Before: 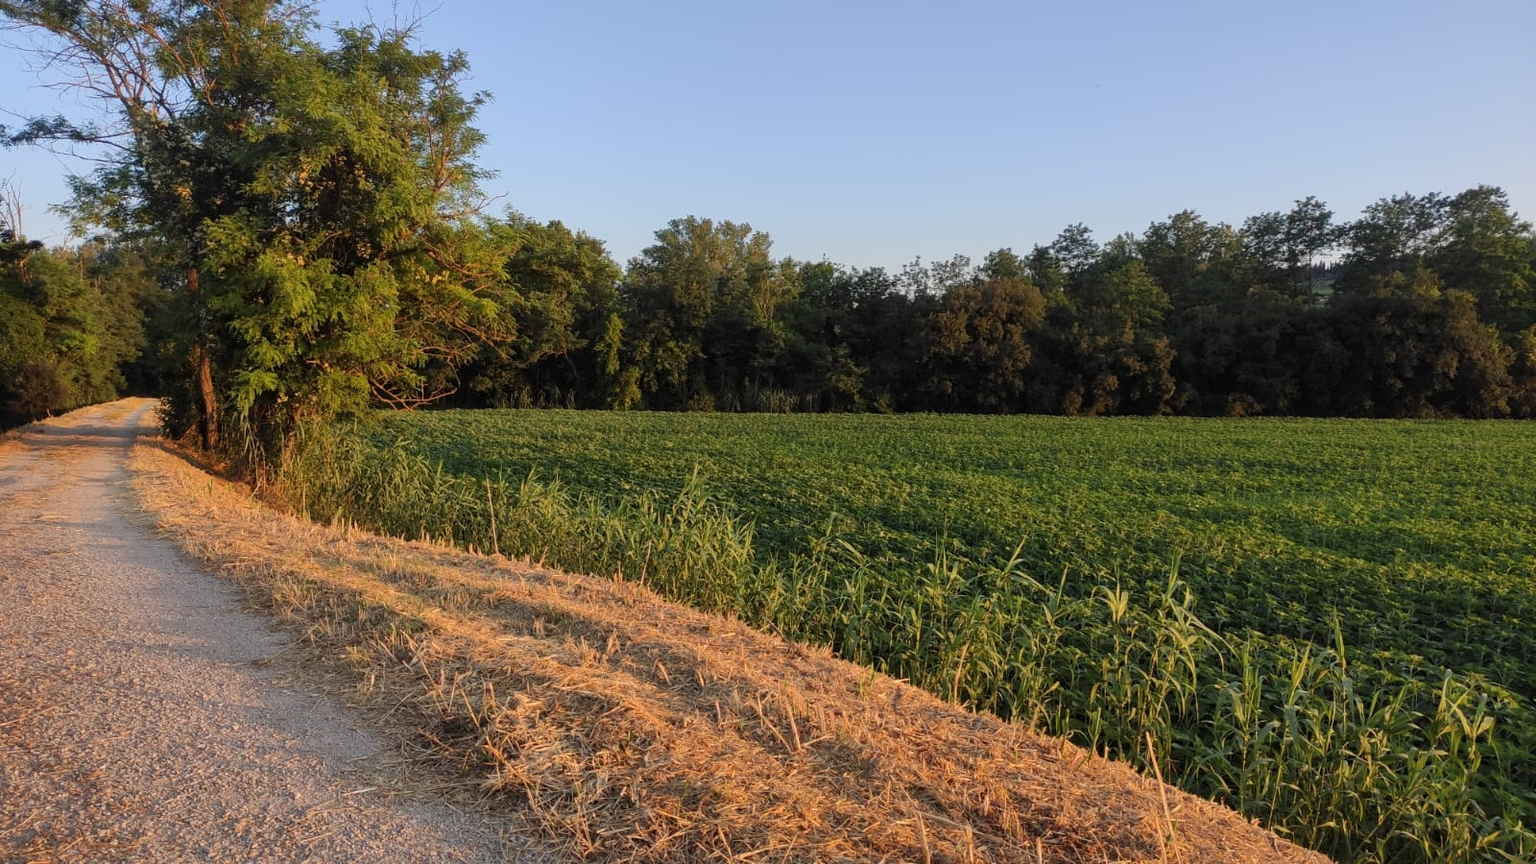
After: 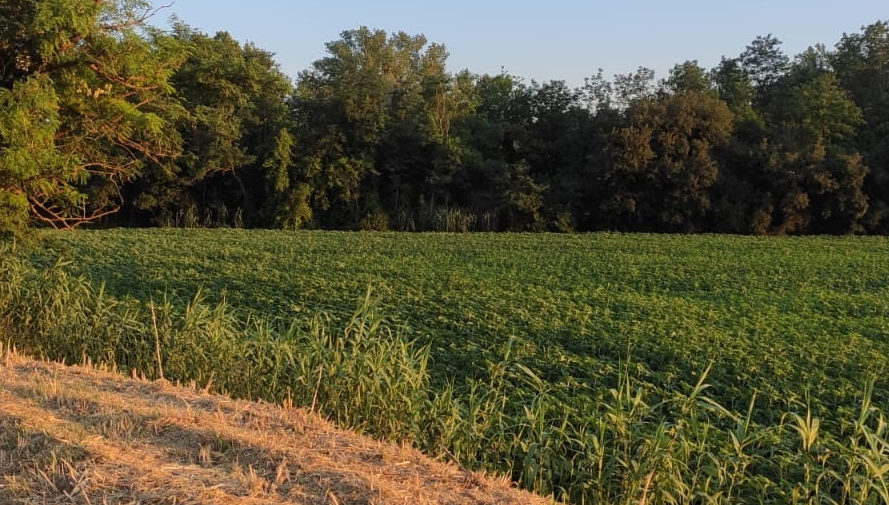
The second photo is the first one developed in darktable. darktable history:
crop and rotate: left 22.278%, top 22.005%, right 22.145%, bottom 21.856%
